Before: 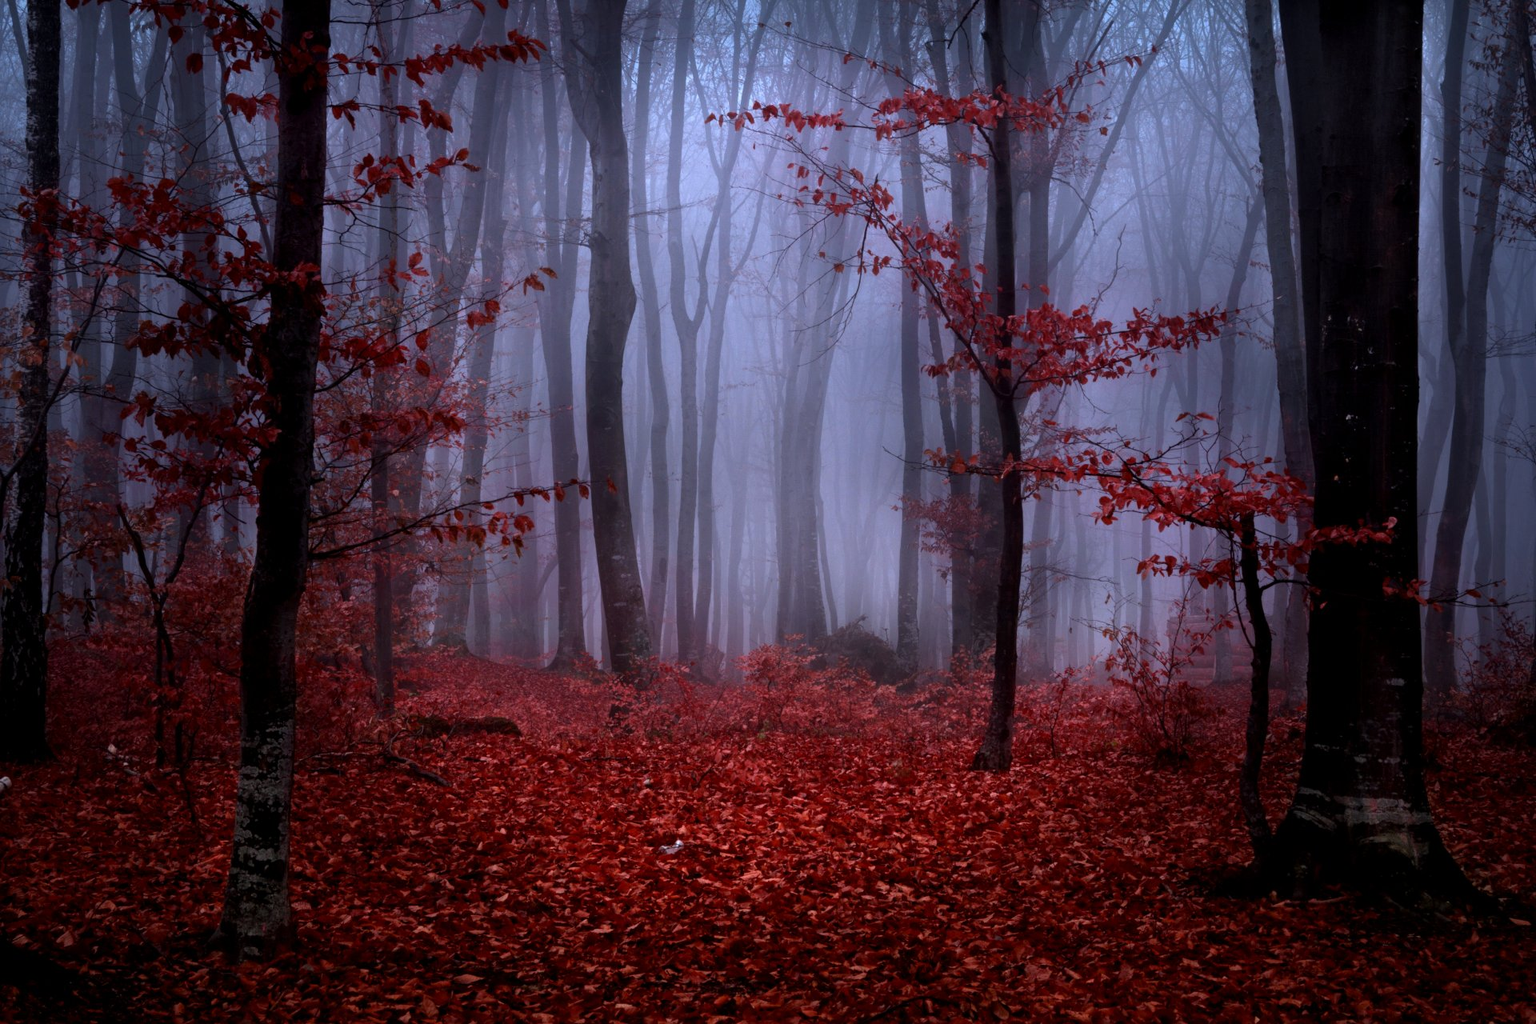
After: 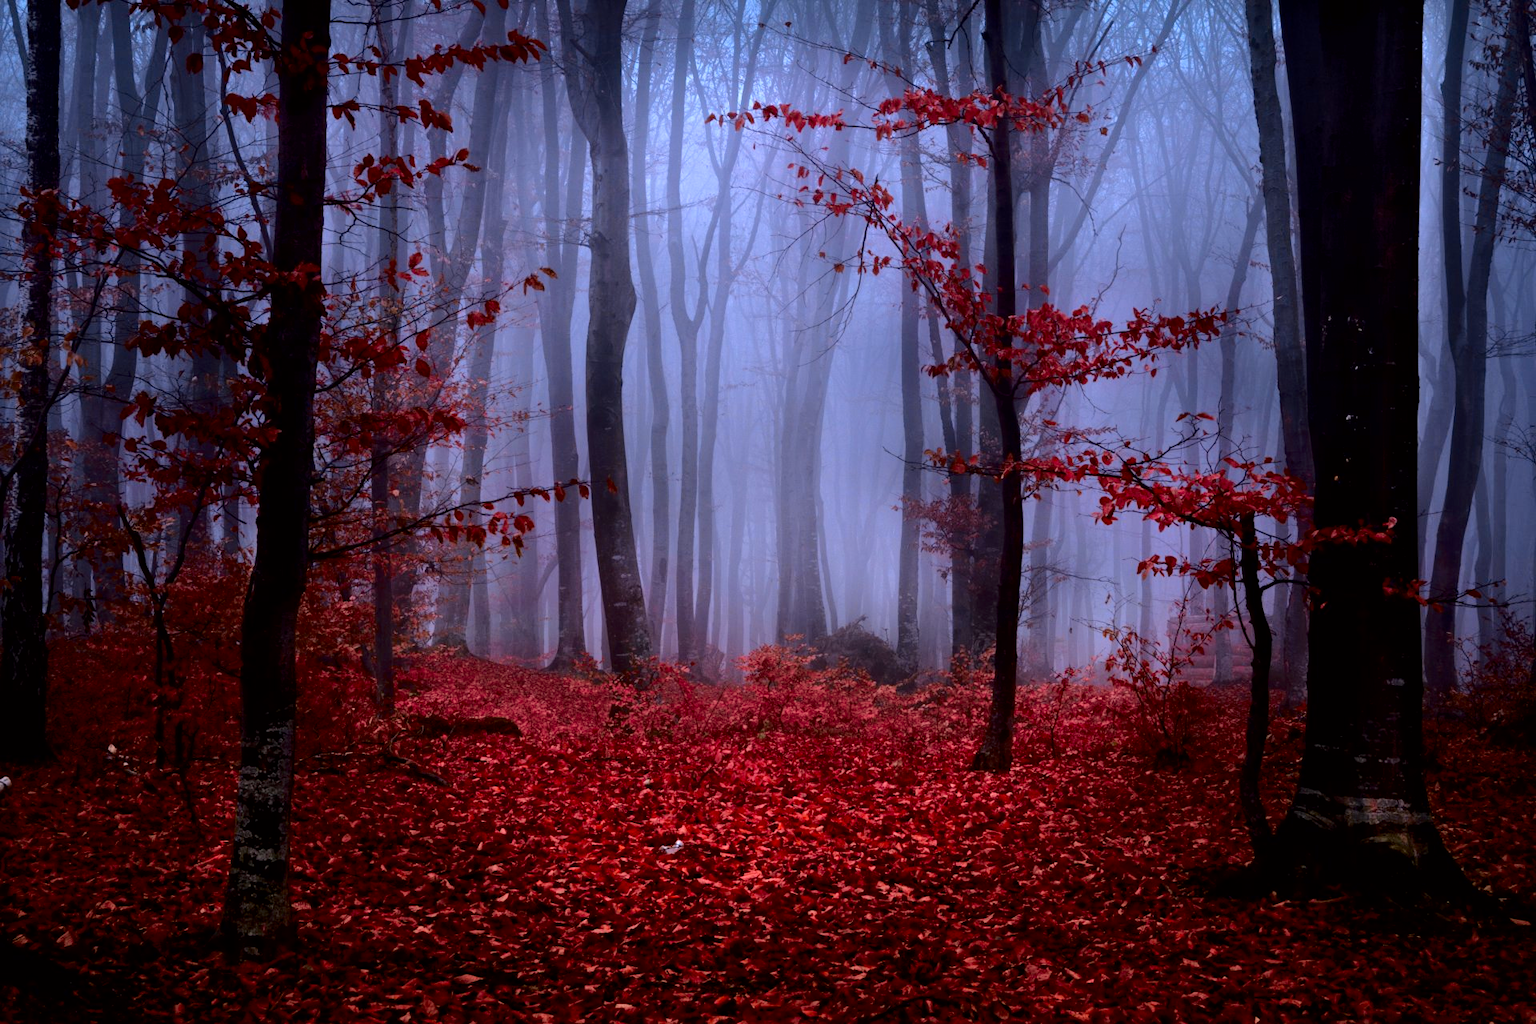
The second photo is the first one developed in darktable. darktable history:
shadows and highlights: shadows 25.71, highlights -47.86, soften with gaussian
tone curve: curves: ch0 [(0.024, 0) (0.075, 0.034) (0.145, 0.098) (0.257, 0.259) (0.408, 0.45) (0.611, 0.64) (0.81, 0.857) (1, 1)]; ch1 [(0, 0) (0.287, 0.198) (0.501, 0.506) (0.56, 0.57) (0.712, 0.777) (0.976, 0.992)]; ch2 [(0, 0) (0.5, 0.5) (0.523, 0.552) (0.59, 0.603) (0.681, 0.754) (1, 1)], color space Lab, independent channels, preserve colors none
